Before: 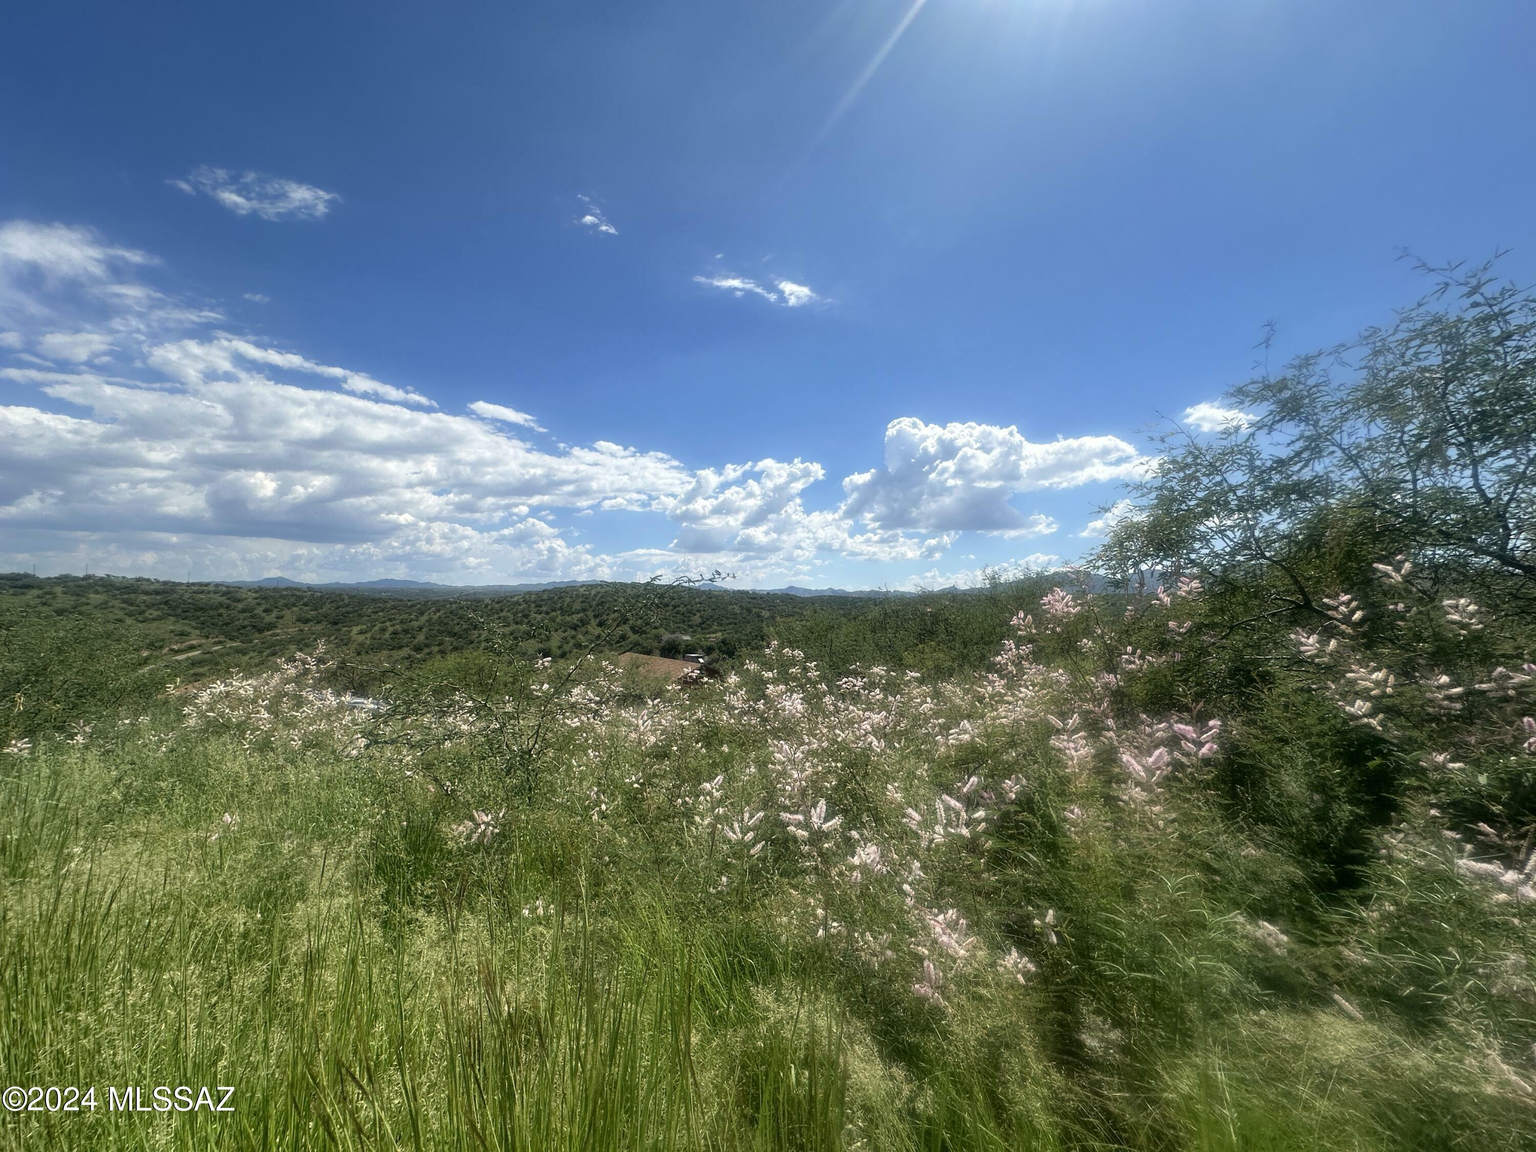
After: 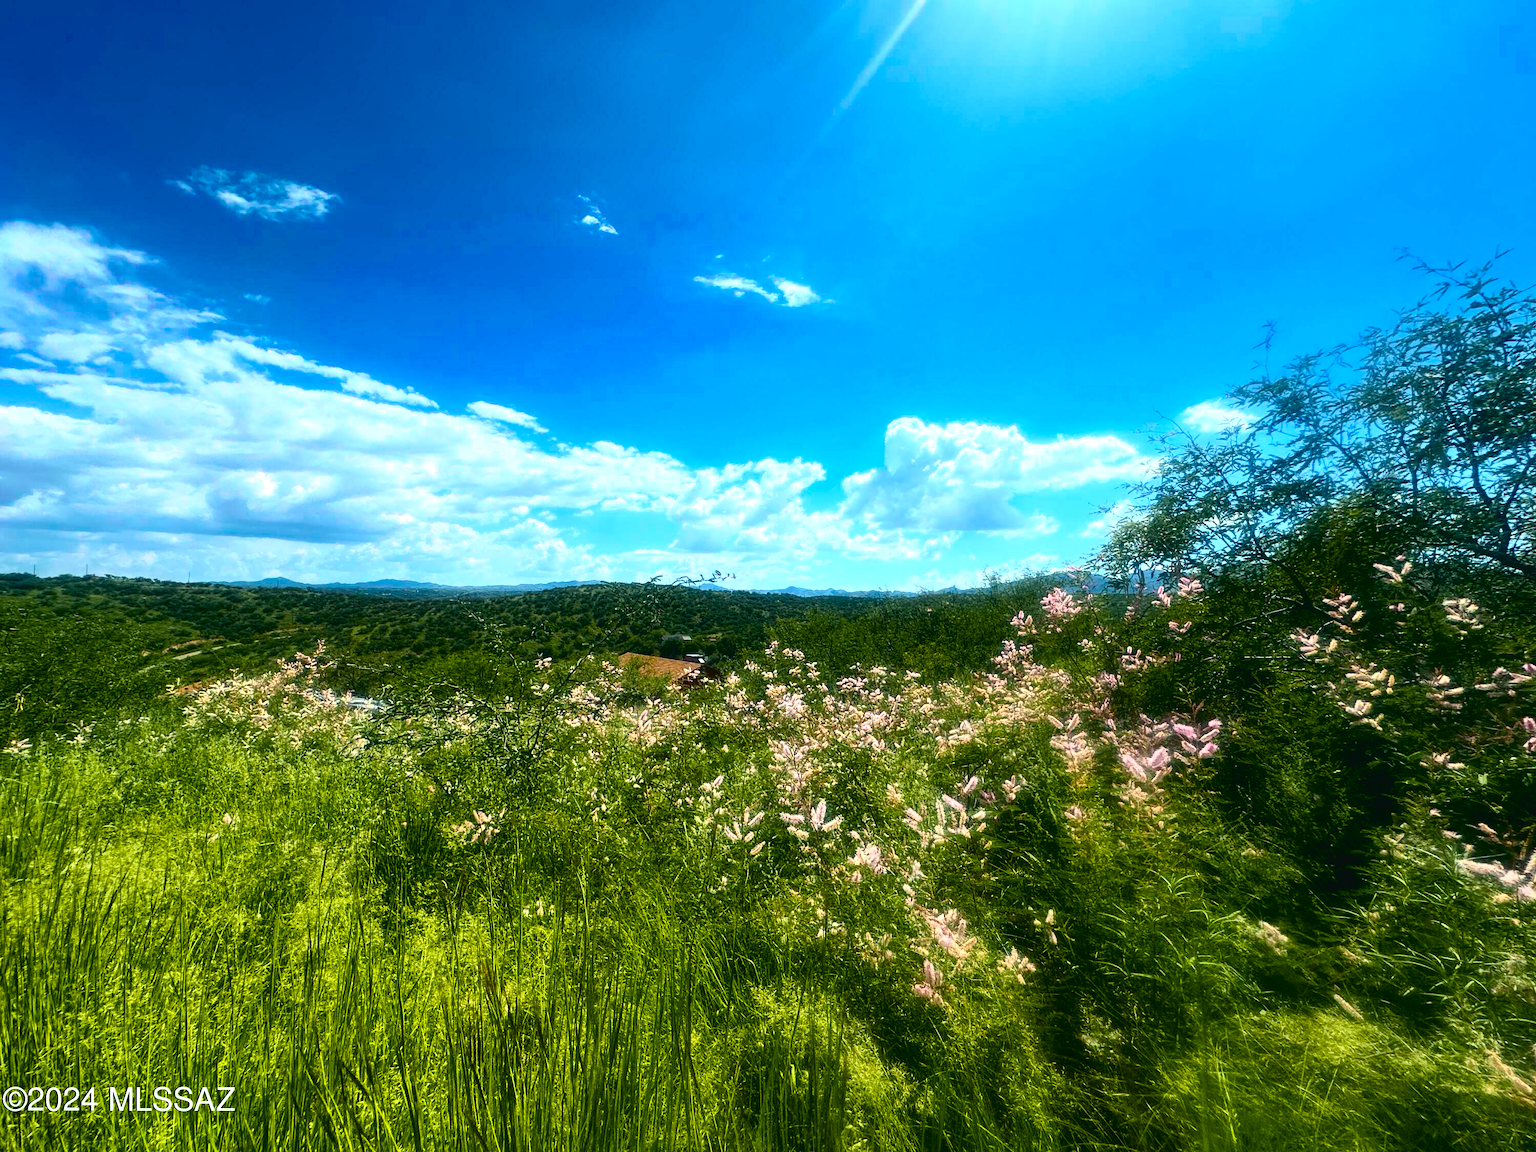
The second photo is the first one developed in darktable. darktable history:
color balance rgb: linear chroma grading › global chroma 9%, perceptual saturation grading › global saturation 36%, perceptual saturation grading › shadows 35%, perceptual brilliance grading › global brilliance 15%, perceptual brilliance grading › shadows -35%, global vibrance 15%
tone curve: curves: ch0 [(0, 0.031) (0.139, 0.084) (0.311, 0.278) (0.495, 0.544) (0.718, 0.816) (0.841, 0.909) (1, 0.967)]; ch1 [(0, 0) (0.272, 0.249) (0.388, 0.385) (0.479, 0.456) (0.495, 0.497) (0.538, 0.55) (0.578, 0.595) (0.707, 0.778) (1, 1)]; ch2 [(0, 0) (0.125, 0.089) (0.353, 0.329) (0.443, 0.408) (0.502, 0.495) (0.56, 0.553) (0.608, 0.631) (1, 1)], color space Lab, independent channels, preserve colors none
